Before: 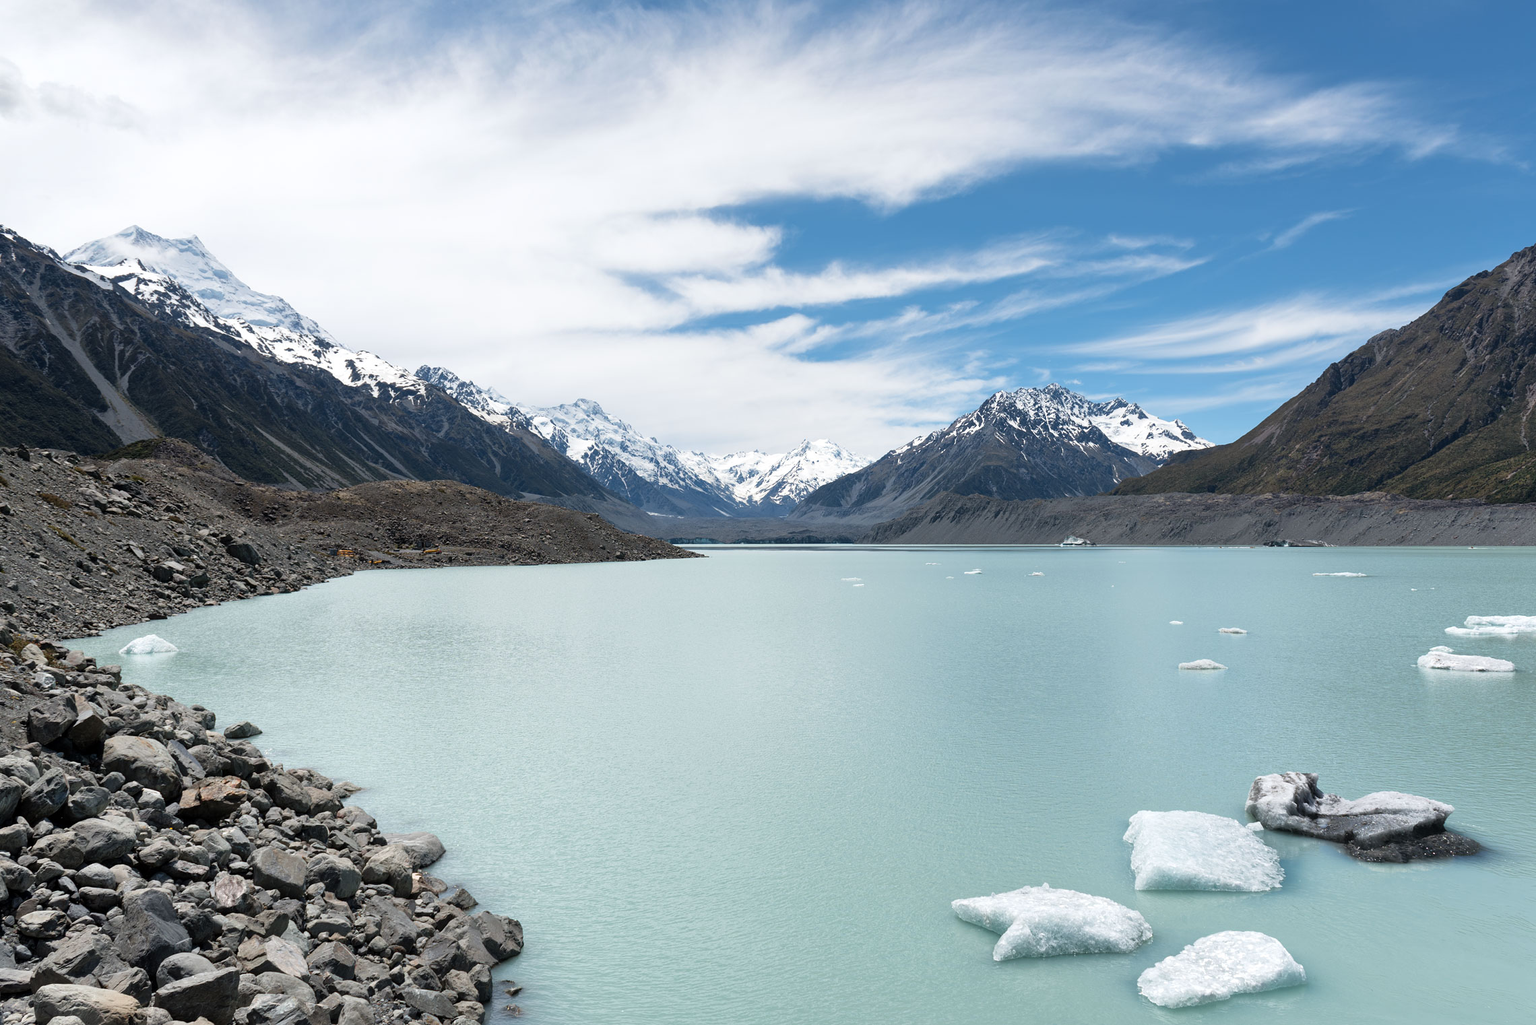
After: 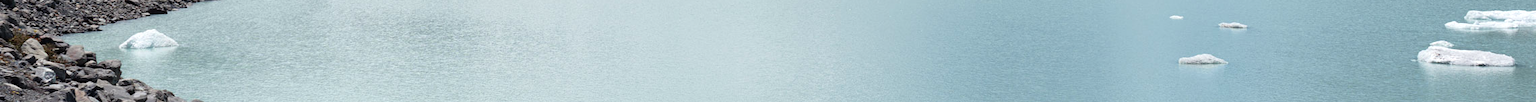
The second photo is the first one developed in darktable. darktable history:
color balance: gamma [0.9, 0.988, 0.975, 1.025], gain [1.05, 1, 1, 1]
crop and rotate: top 59.084%, bottom 30.916%
